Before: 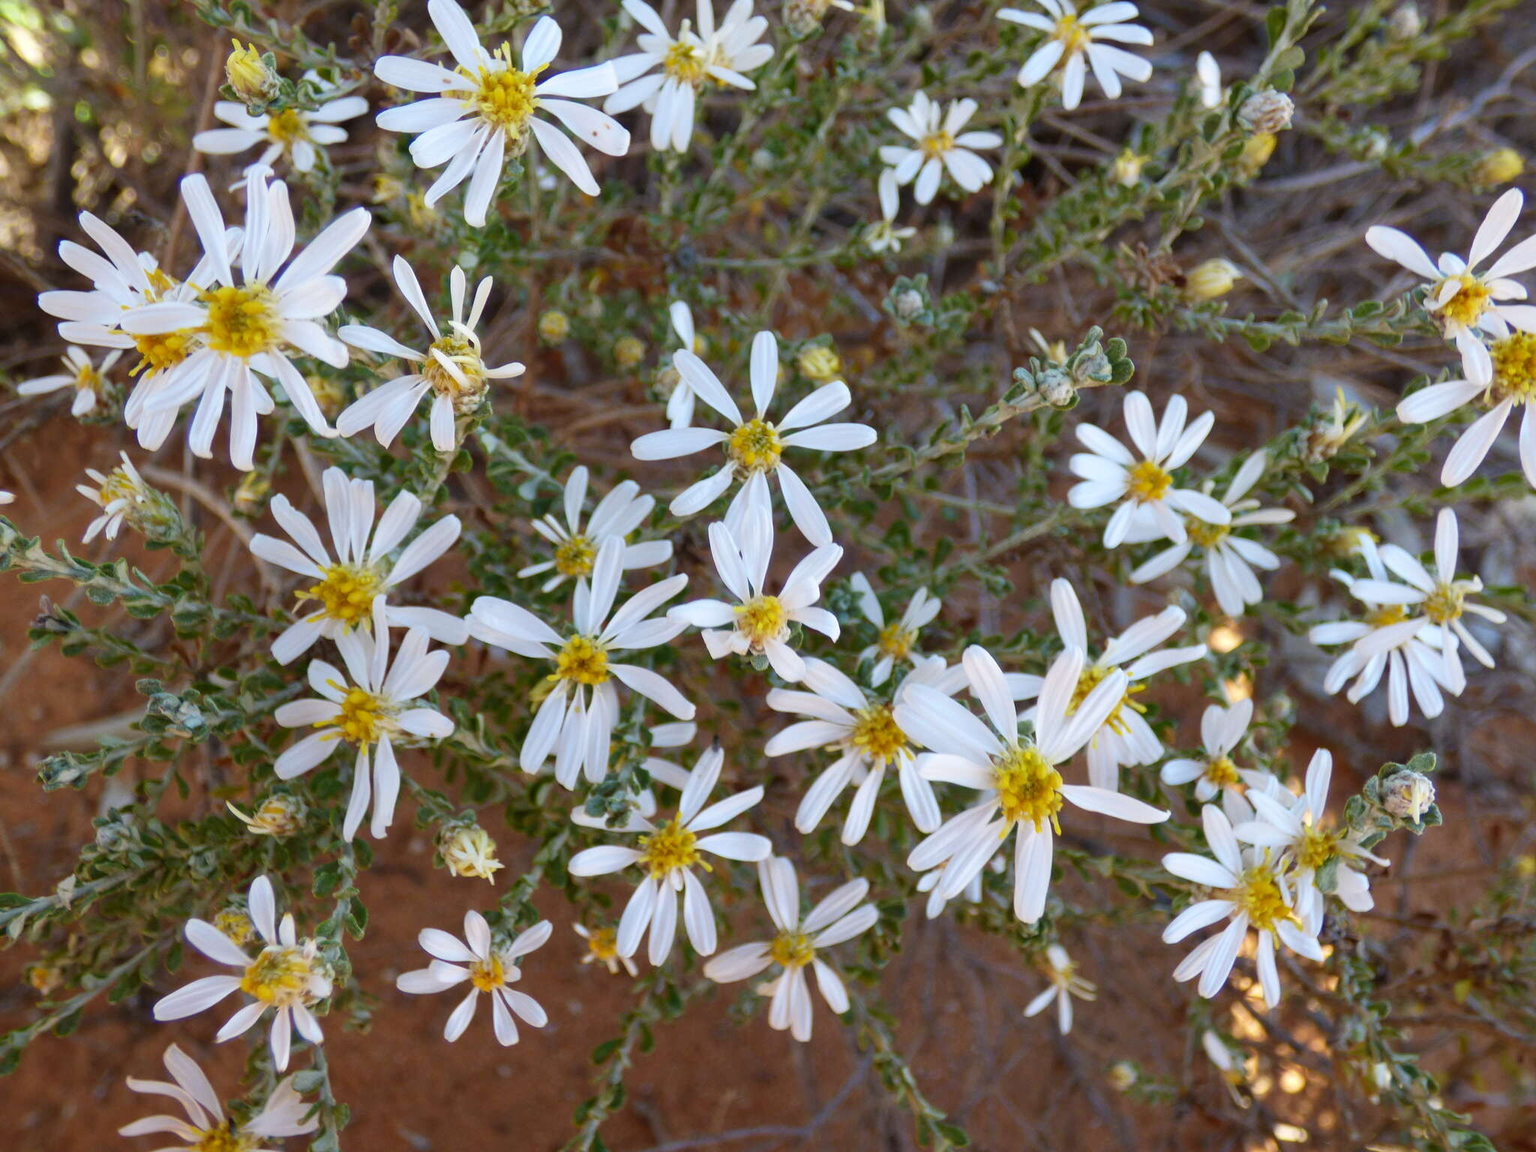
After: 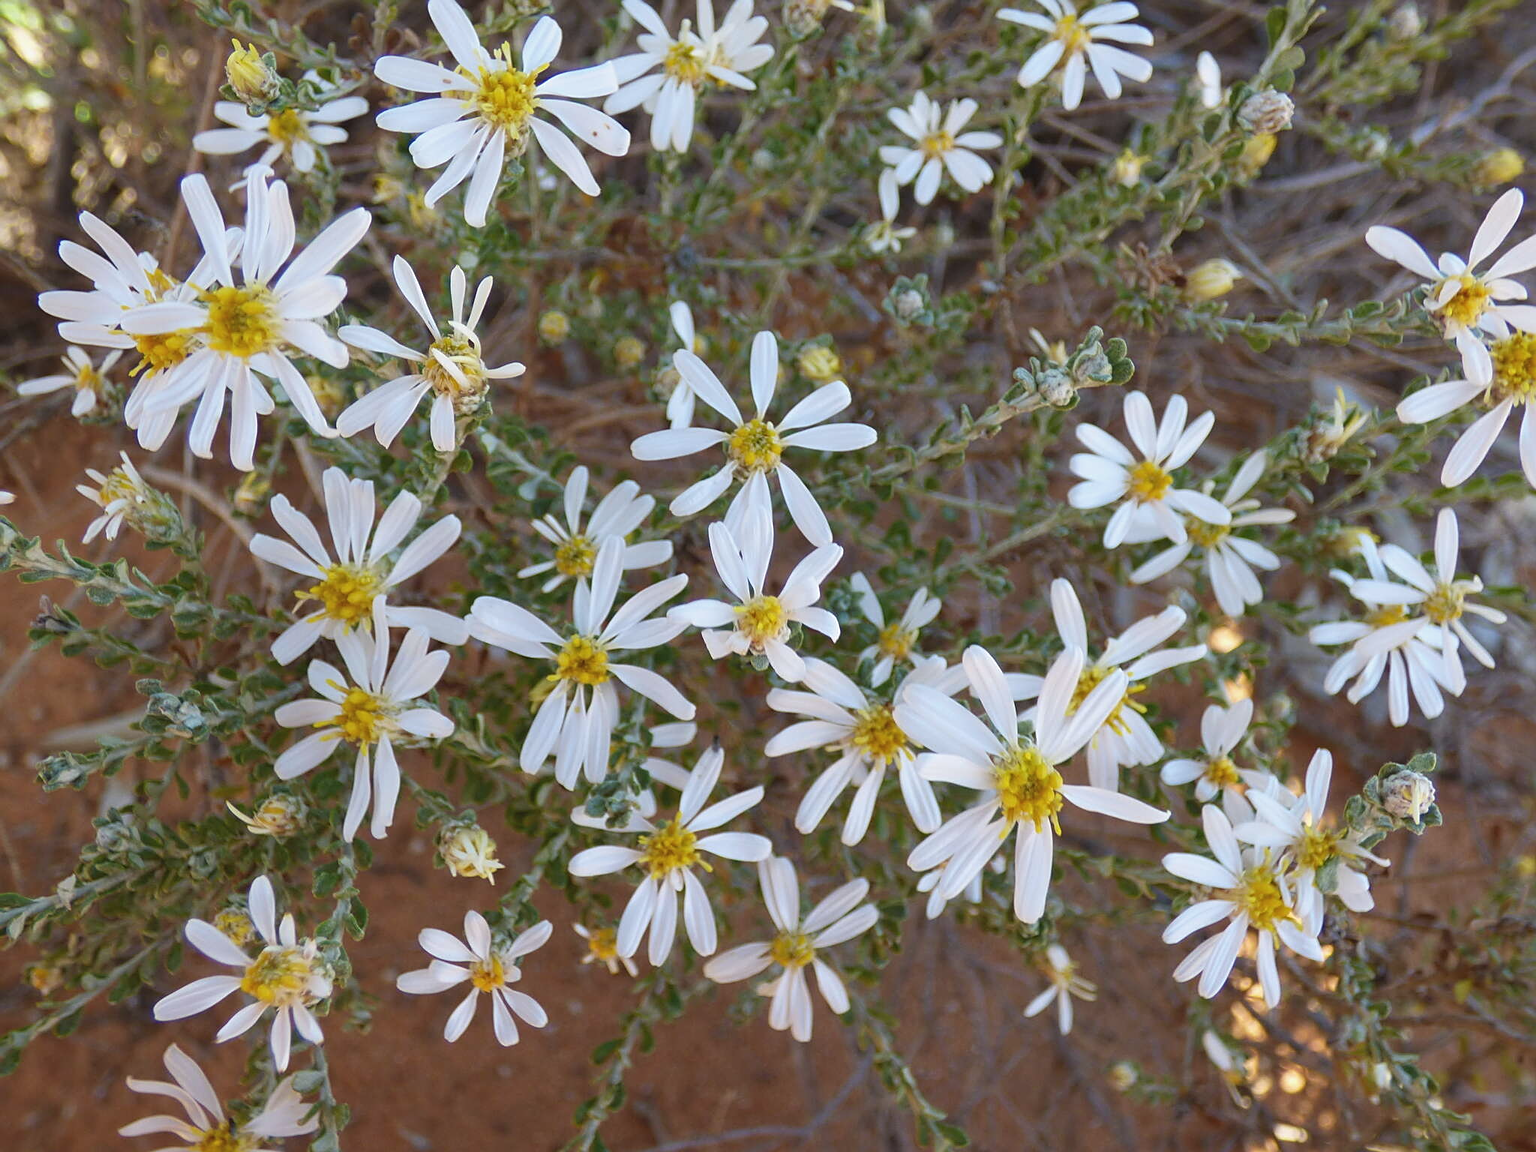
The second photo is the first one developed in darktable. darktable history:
sharpen: on, module defaults
exposure: black level correction -0.062, exposure -0.05 EV
